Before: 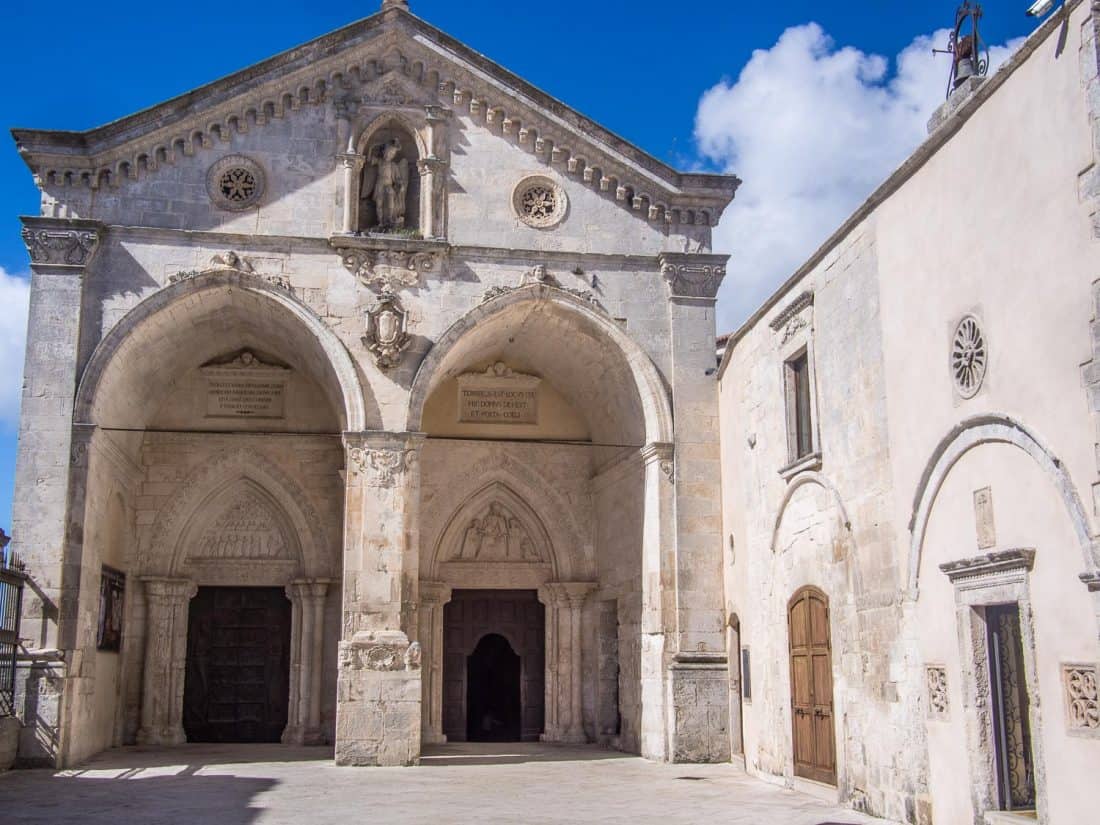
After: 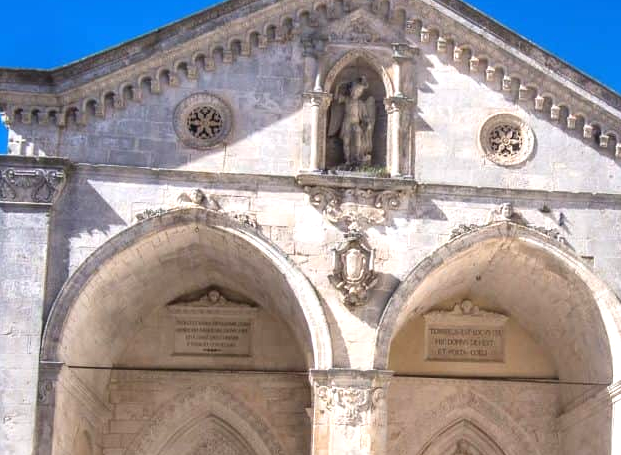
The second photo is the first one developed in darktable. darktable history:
crop and rotate: left 3.03%, top 7.589%, right 40.439%, bottom 37.171%
exposure: black level correction 0, exposure 0.691 EV, compensate highlight preservation false
